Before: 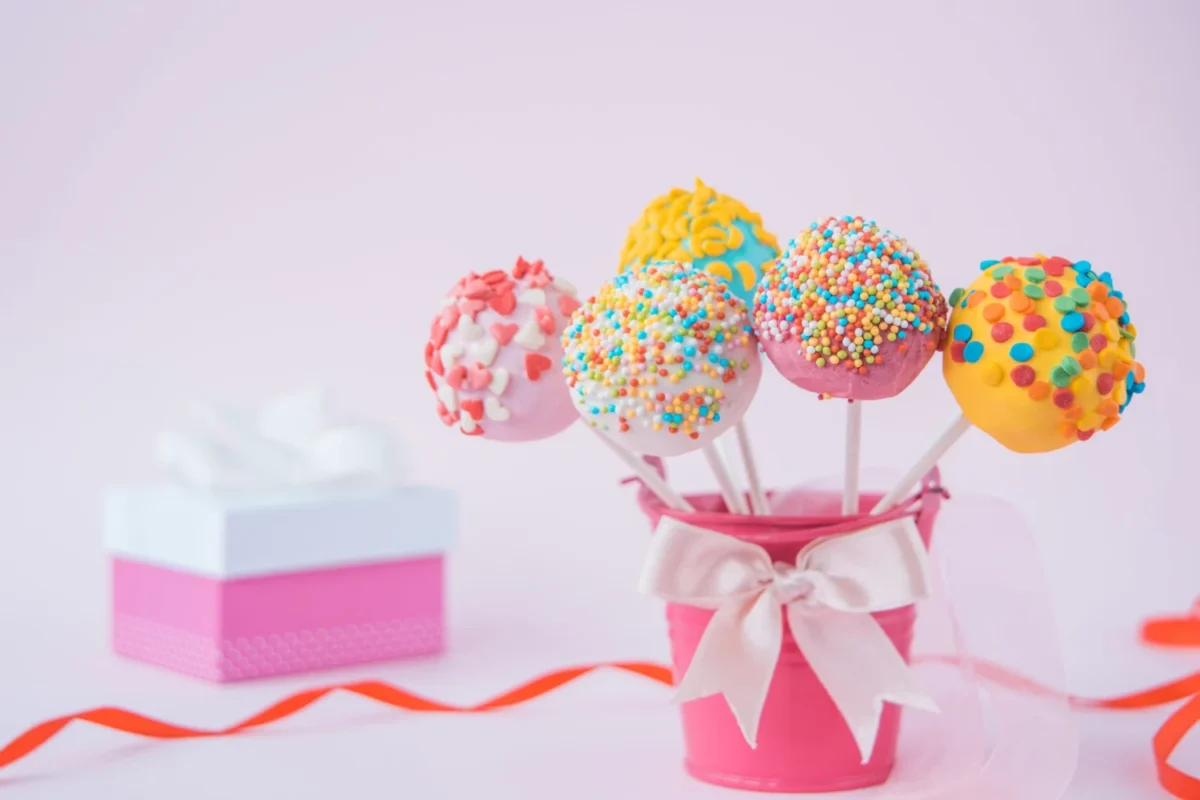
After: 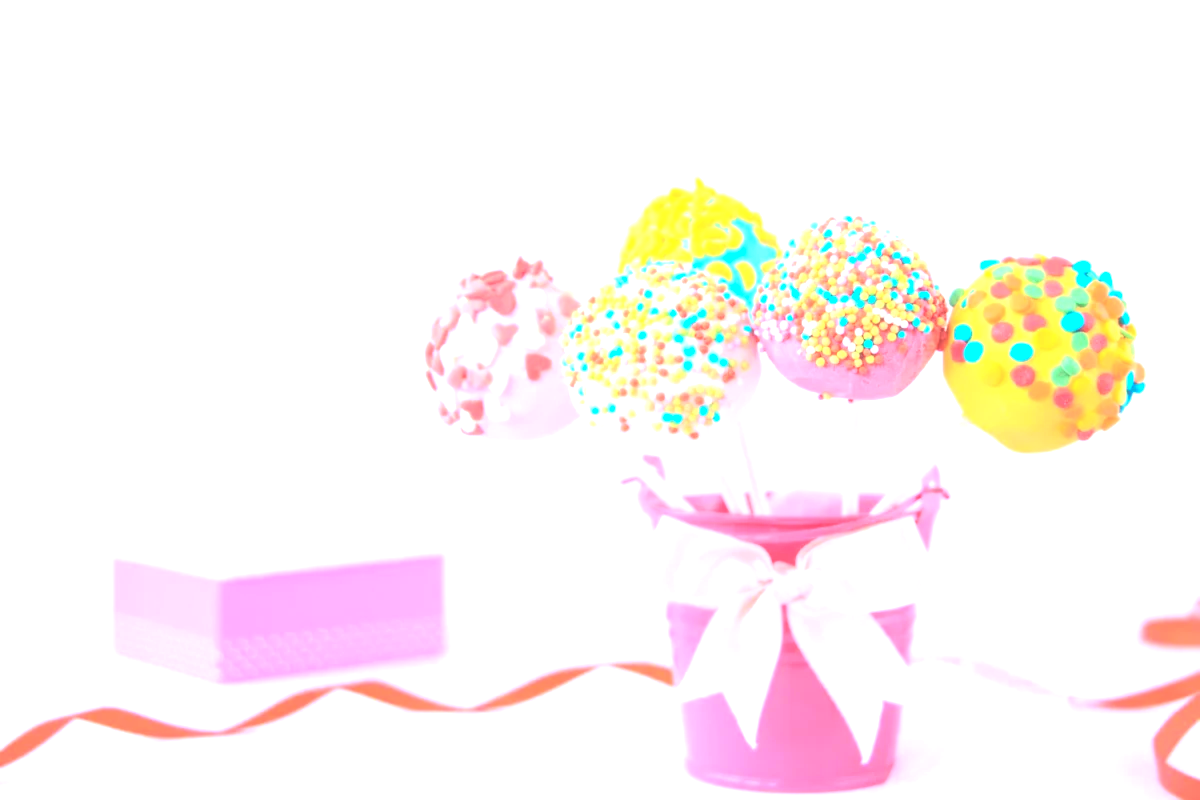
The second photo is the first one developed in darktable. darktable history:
exposure: black level correction -0.023, exposure 1.397 EV, compensate highlight preservation false
tone curve: curves: ch0 [(0, 0.01) (0.037, 0.032) (0.131, 0.108) (0.275, 0.258) (0.483, 0.512) (0.61, 0.661) (0.696, 0.76) (0.792, 0.867) (0.911, 0.955) (0.997, 0.995)]; ch1 [(0, 0) (0.308, 0.268) (0.425, 0.383) (0.503, 0.502) (0.529, 0.543) (0.706, 0.754) (0.869, 0.907) (1, 1)]; ch2 [(0, 0) (0.228, 0.196) (0.336, 0.315) (0.399, 0.403) (0.485, 0.487) (0.502, 0.502) (0.525, 0.523) (0.545, 0.552) (0.587, 0.61) (0.636, 0.654) (0.711, 0.729) (0.855, 0.87) (0.998, 0.977)], color space Lab, independent channels, preserve colors none
